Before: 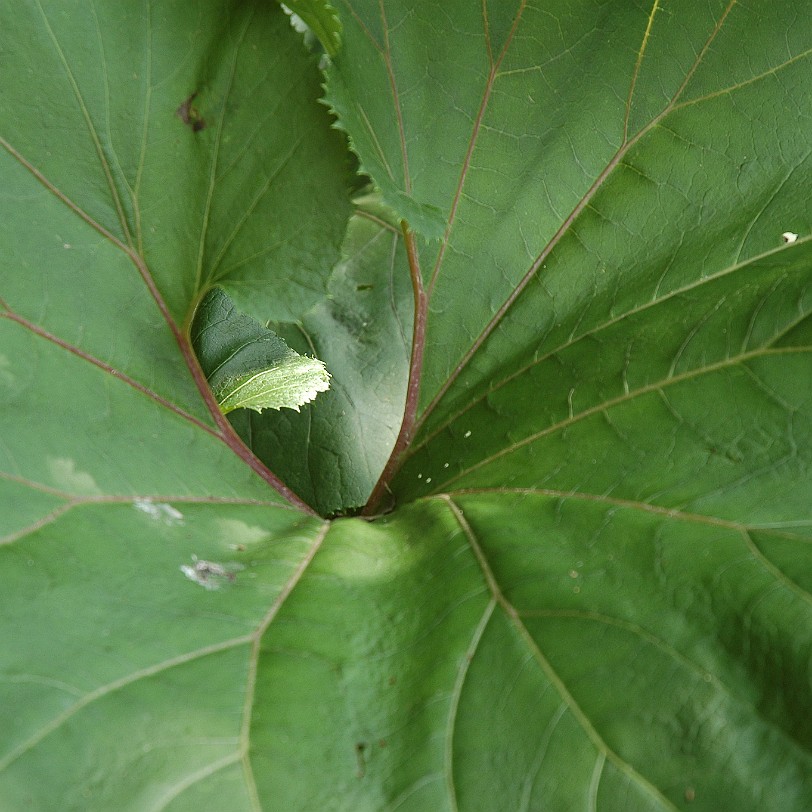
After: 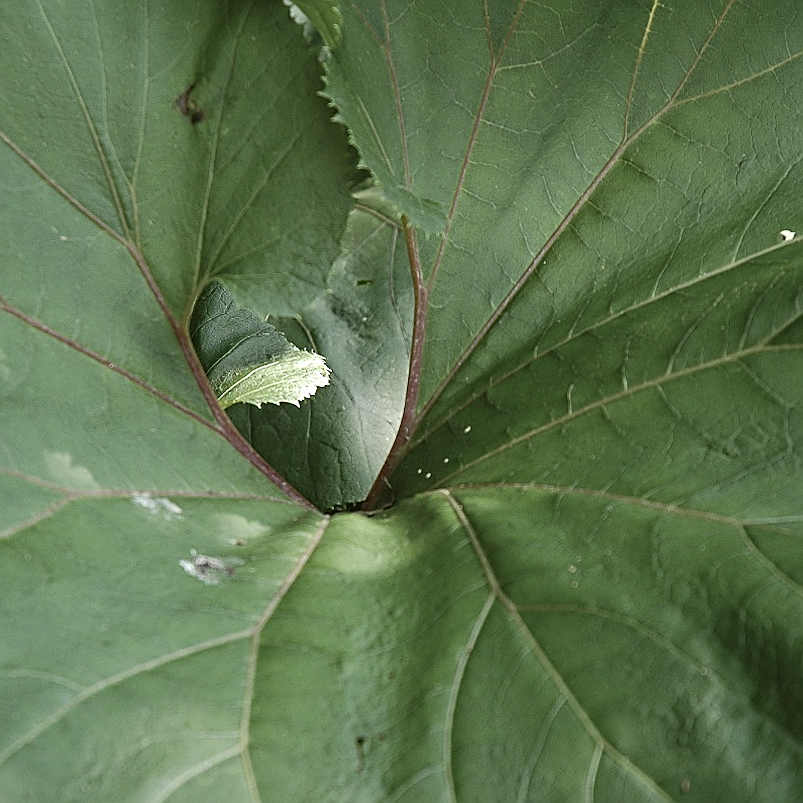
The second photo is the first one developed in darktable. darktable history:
rotate and perspective: rotation 0.174°, lens shift (vertical) 0.013, lens shift (horizontal) 0.019, shear 0.001, automatic cropping original format, crop left 0.007, crop right 0.991, crop top 0.016, crop bottom 0.997
sharpen: on, module defaults
contrast brightness saturation: contrast 0.1, saturation -0.36
haze removal: compatibility mode true, adaptive false
